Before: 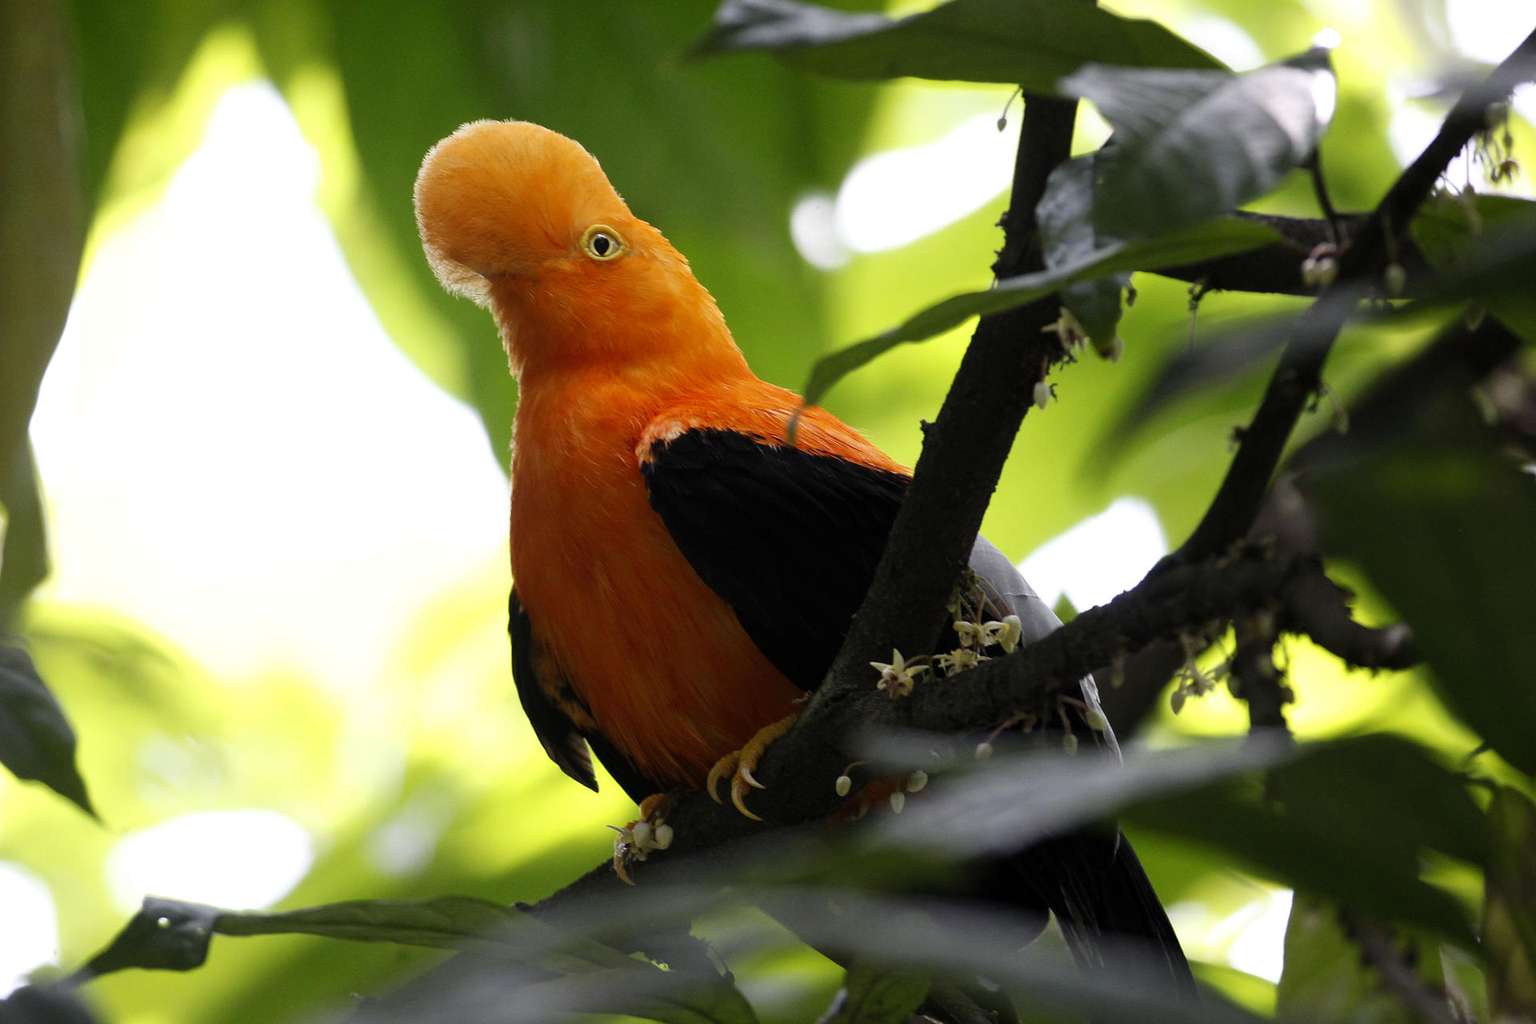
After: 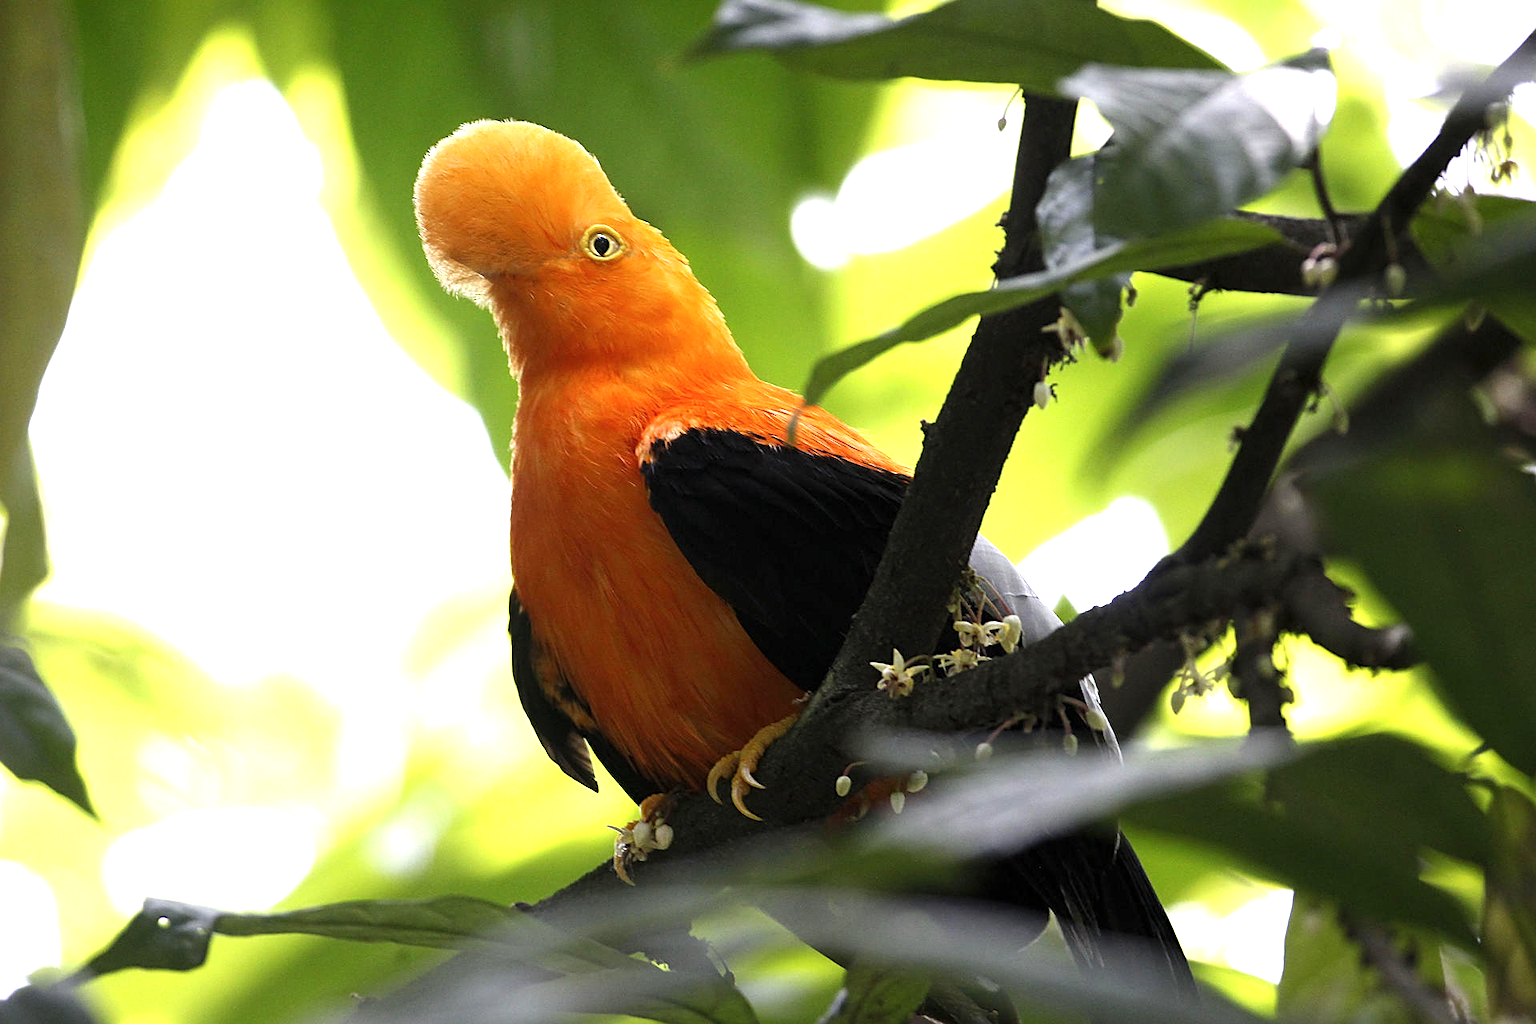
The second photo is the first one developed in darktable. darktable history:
exposure: exposure 0.921 EV, compensate exposure bias true, compensate highlight preservation false
contrast brightness saturation: saturation -0.032
sharpen: amount 0.492
